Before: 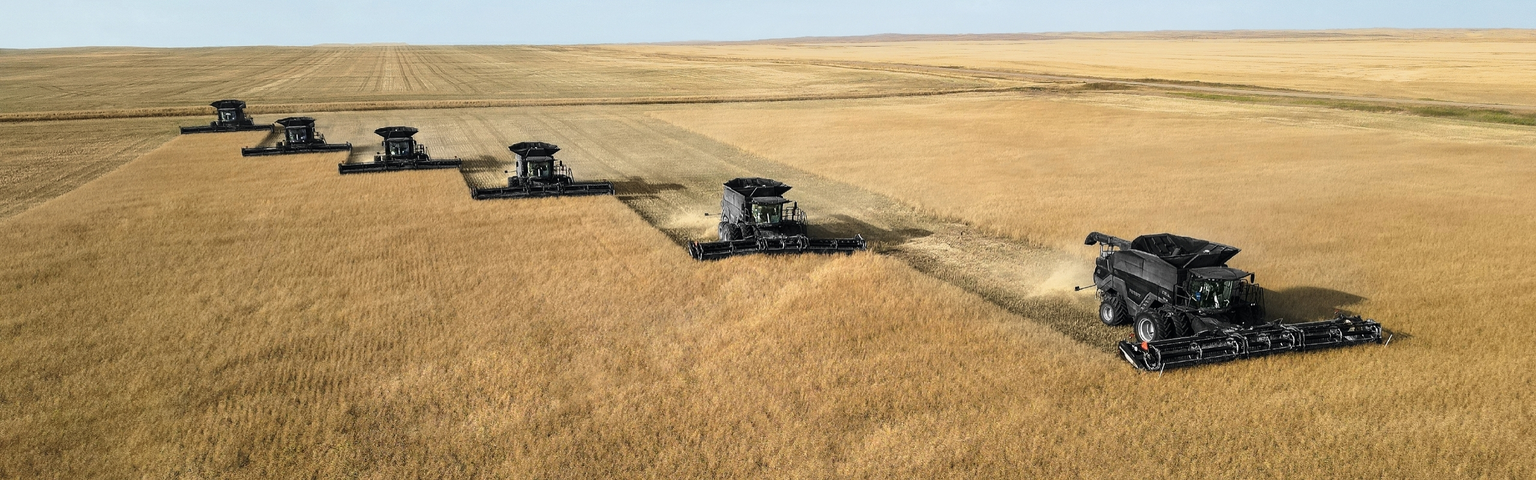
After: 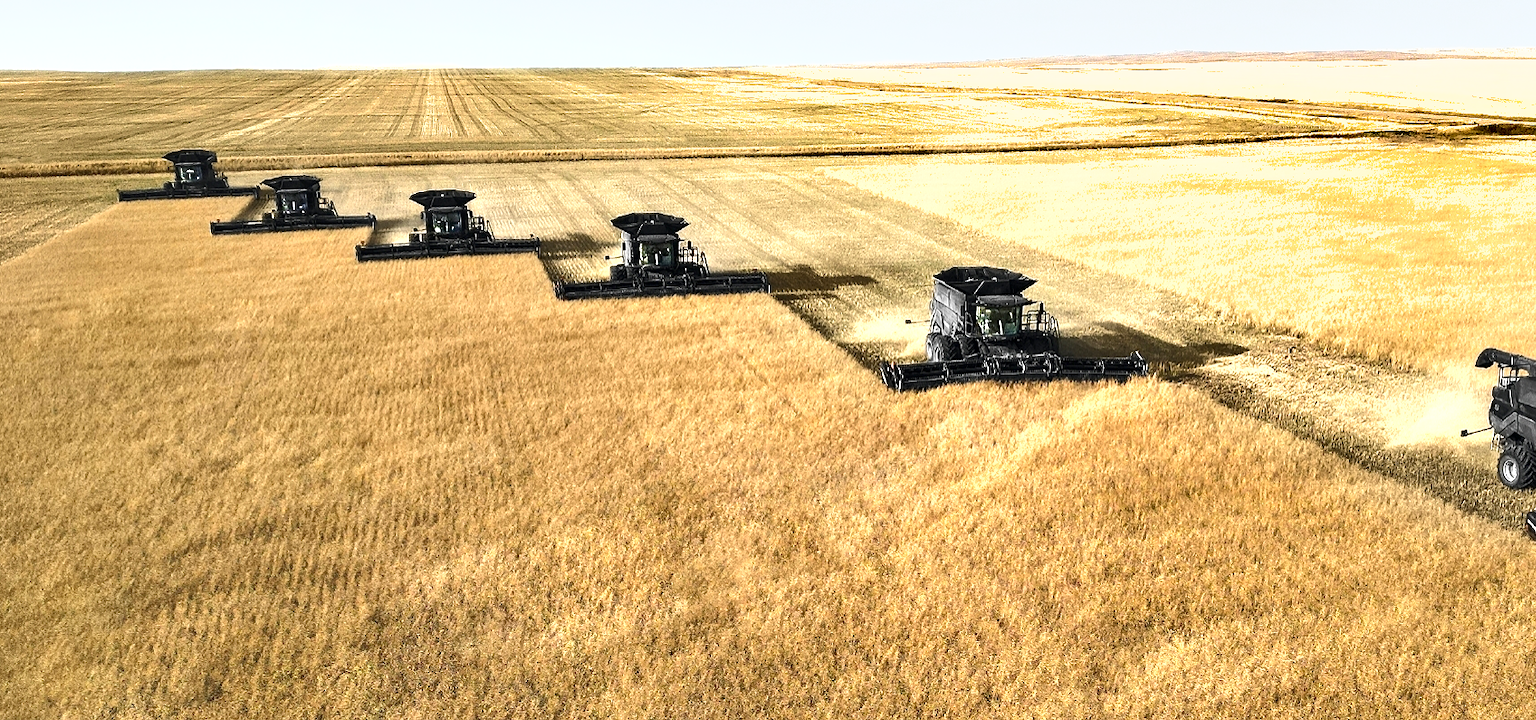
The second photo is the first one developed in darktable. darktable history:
exposure: black level correction 0.001, exposure 0.955 EV, compensate exposure bias true, compensate highlight preservation false
crop and rotate: left 6.617%, right 26.717%
shadows and highlights: shadows 52.42, soften with gaussian
